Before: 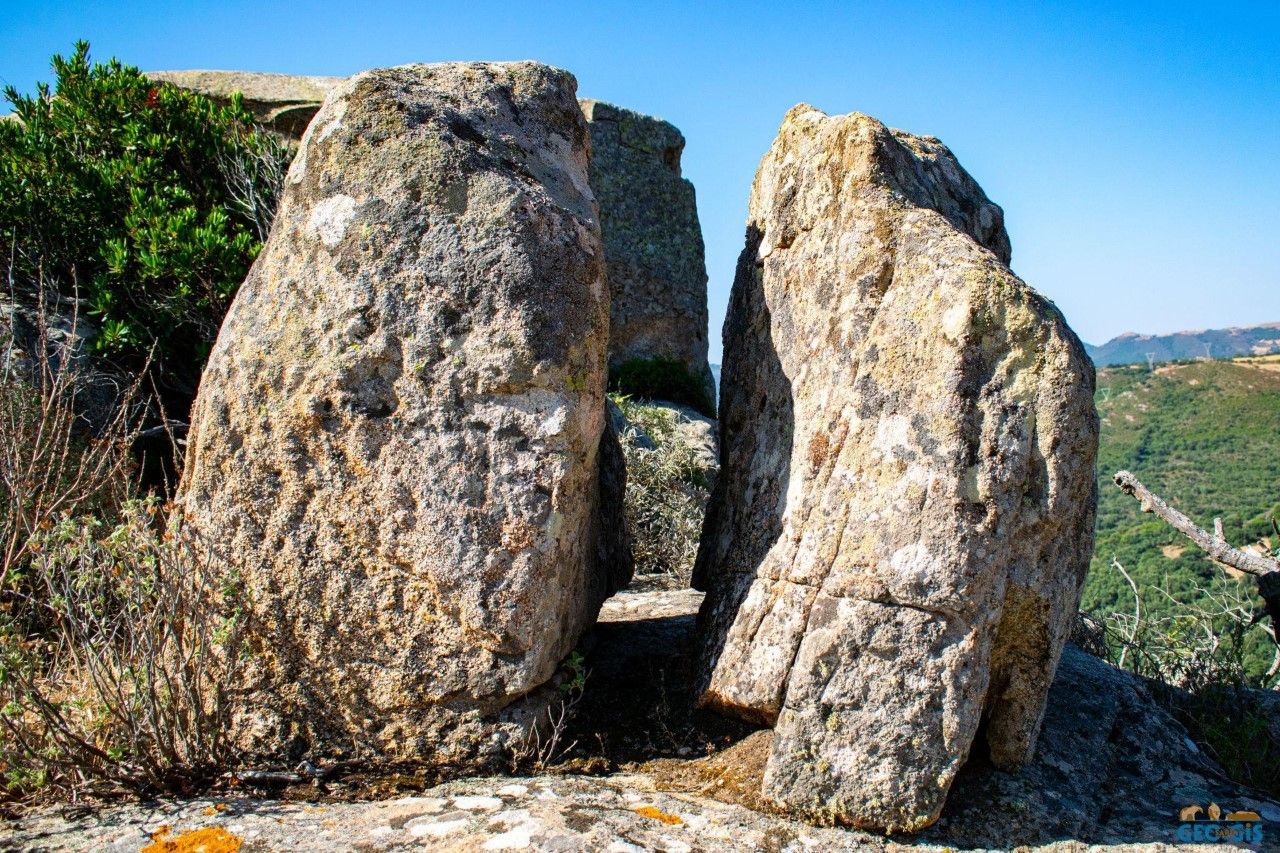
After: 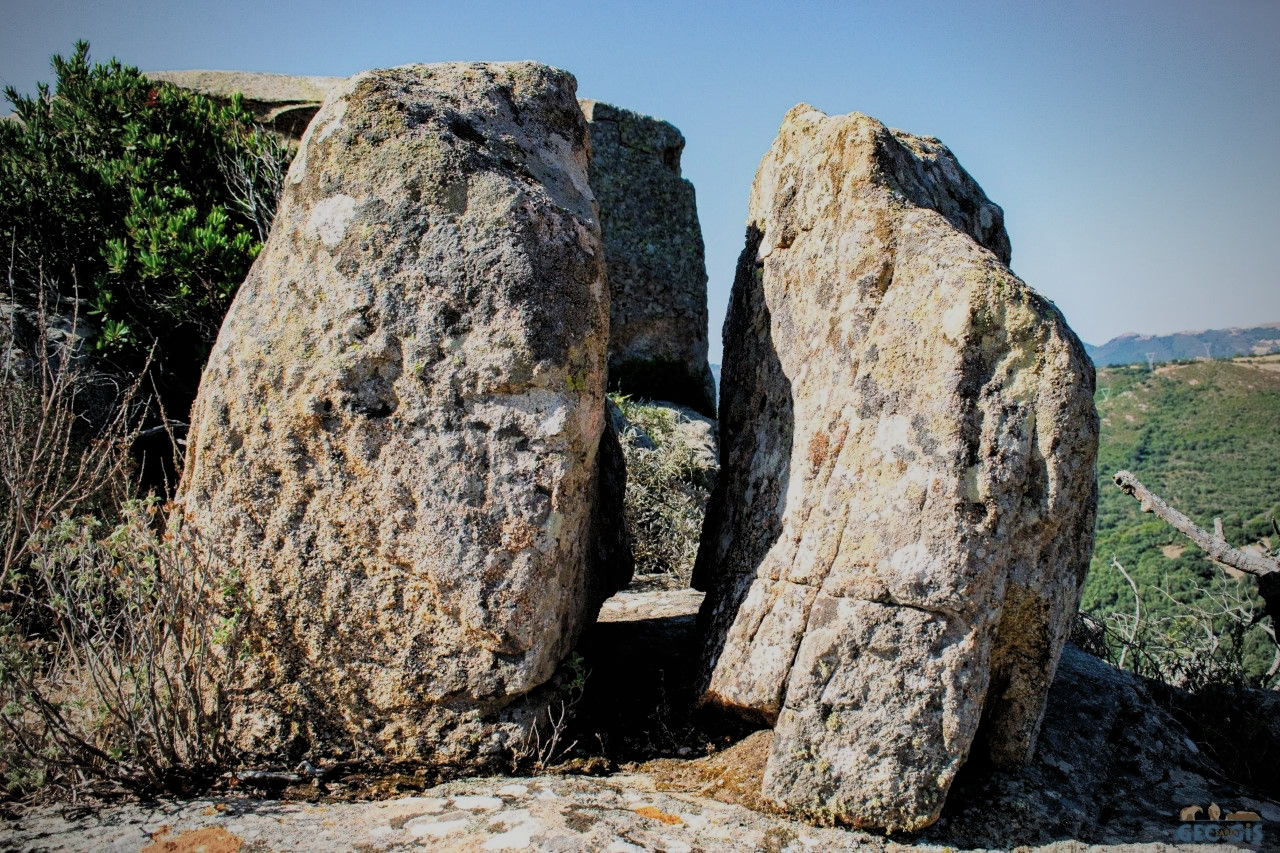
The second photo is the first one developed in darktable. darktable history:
shadows and highlights: shadows 20.19, highlights -20.07, soften with gaussian
vignetting: fall-off start 71.37%
filmic rgb: black relative exposure -7.65 EV, white relative exposure 4.56 EV, hardness 3.61, color science v4 (2020), iterations of high-quality reconstruction 0
